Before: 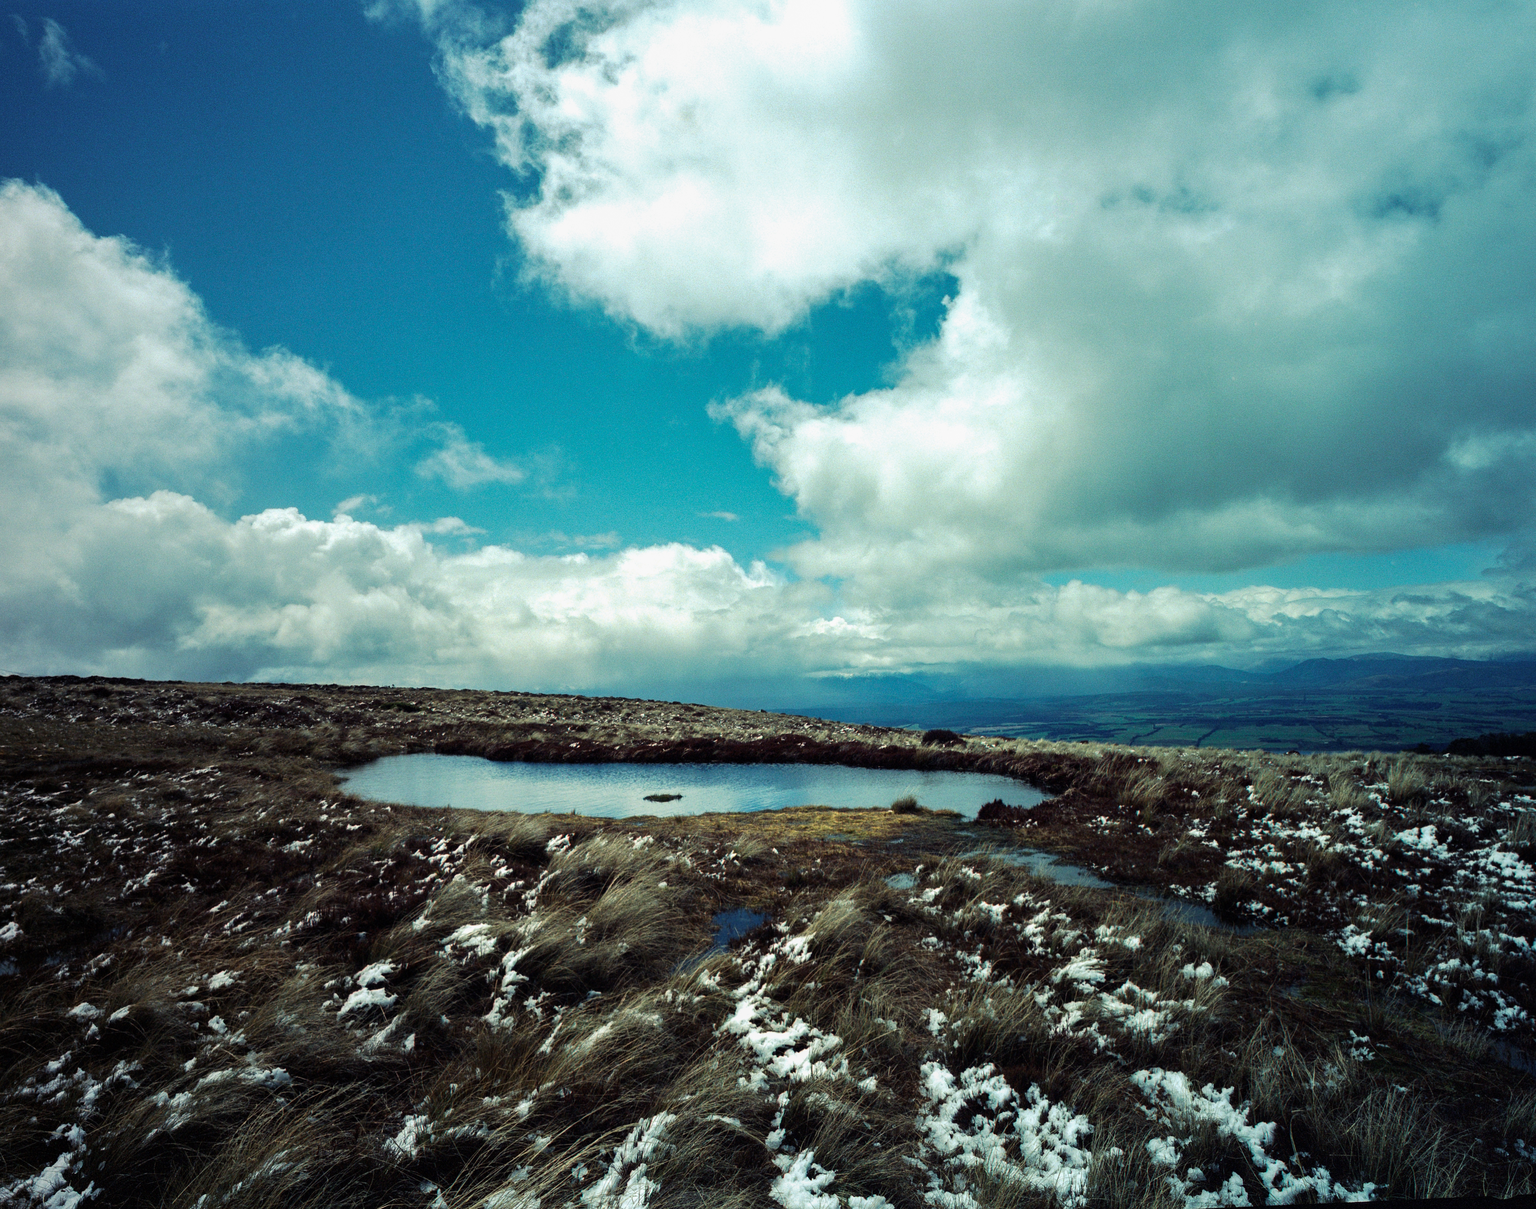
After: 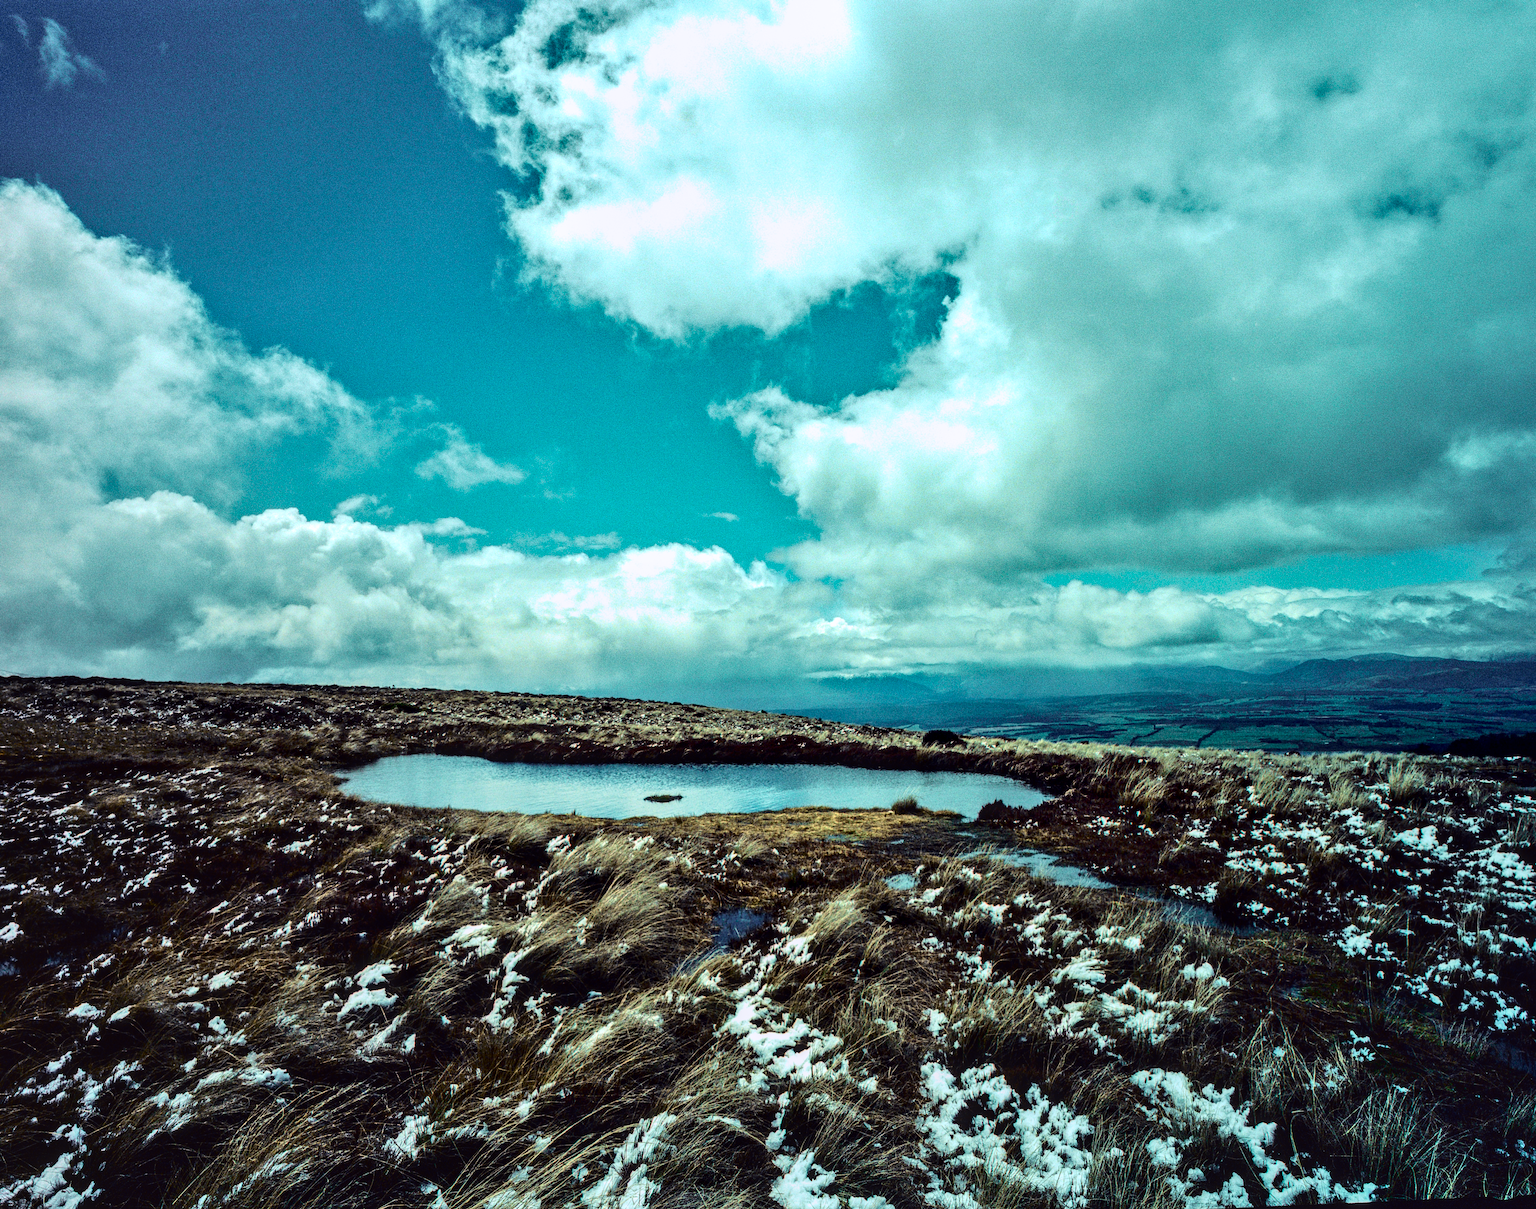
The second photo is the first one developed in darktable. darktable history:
shadows and highlights: low approximation 0.01, soften with gaussian
color correction: highlights b* 0.048, saturation 0.988
local contrast: detail 130%
color calibration: x 0.354, y 0.368, temperature 4726.79 K
tone curve: curves: ch0 [(0, 0.011) (0.053, 0.026) (0.174, 0.115) (0.398, 0.444) (0.673, 0.775) (0.829, 0.906) (0.991, 0.981)]; ch1 [(0, 0) (0.276, 0.206) (0.409, 0.383) (0.473, 0.458) (0.492, 0.501) (0.512, 0.513) (0.54, 0.543) (0.585, 0.617) (0.659, 0.686) (0.78, 0.8) (1, 1)]; ch2 [(0, 0) (0.438, 0.449) (0.473, 0.469) (0.503, 0.5) (0.523, 0.534) (0.562, 0.594) (0.612, 0.635) (0.695, 0.713) (1, 1)], color space Lab, independent channels, preserve colors none
